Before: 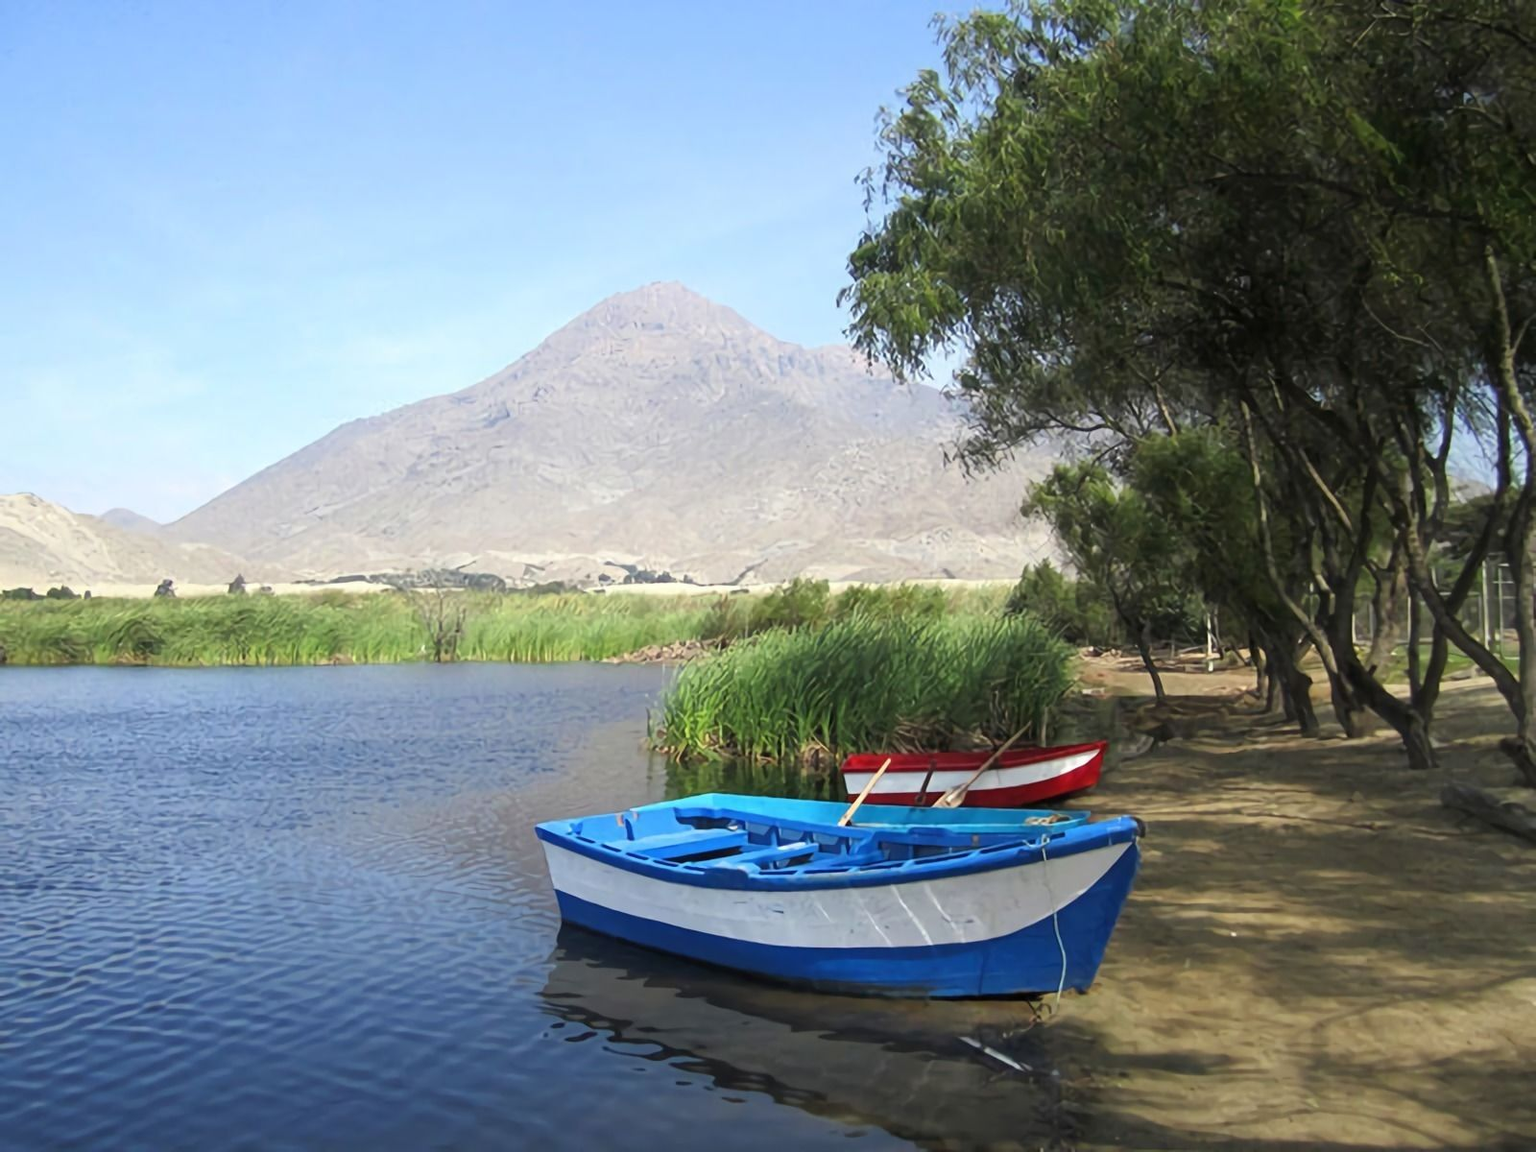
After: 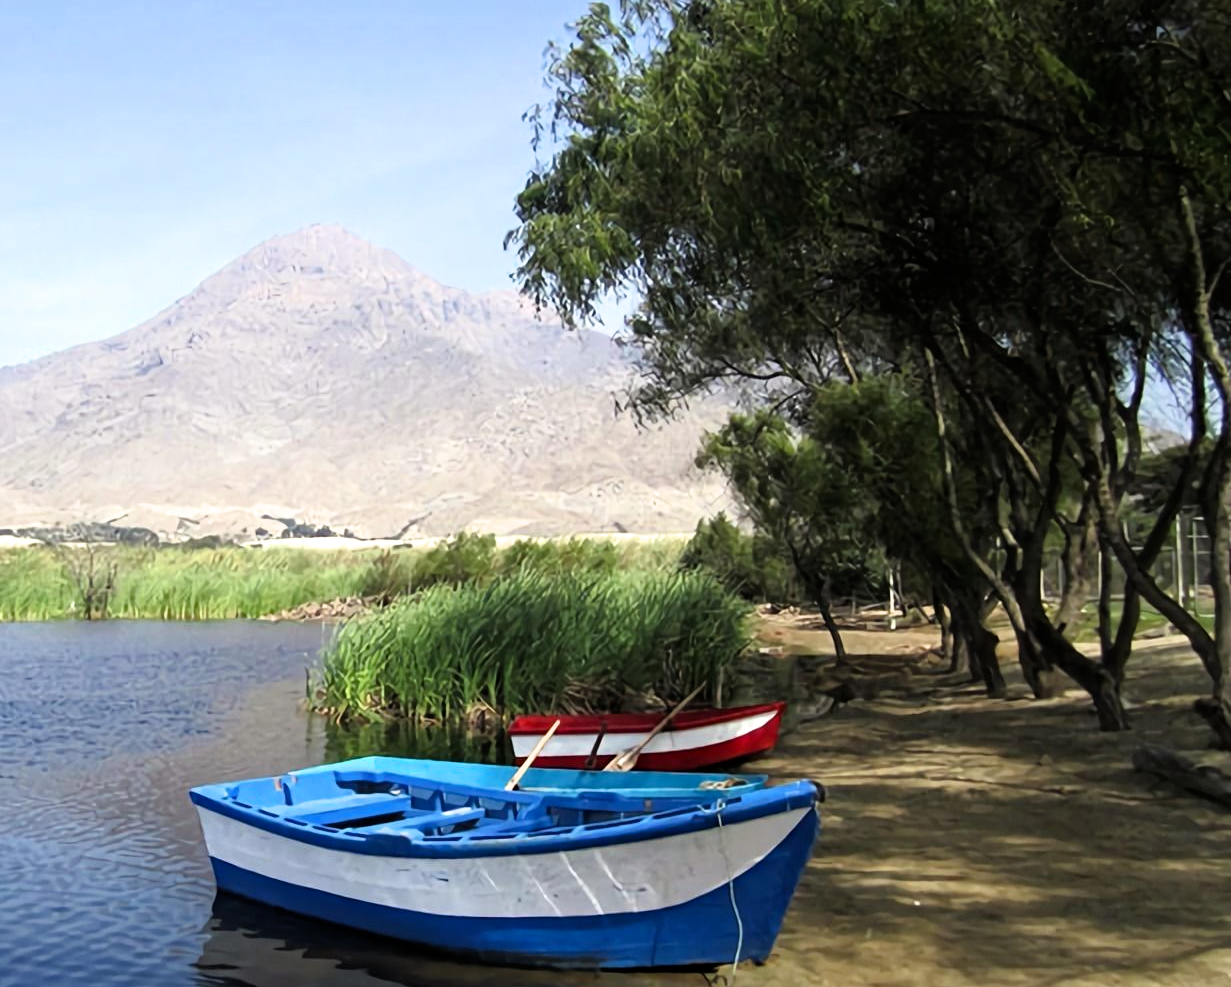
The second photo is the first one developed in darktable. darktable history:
crop: left 23.033%, top 5.873%, bottom 11.859%
haze removal: adaptive false
filmic rgb: black relative exposure -8.01 EV, white relative exposure 2.37 EV, hardness 6.53
